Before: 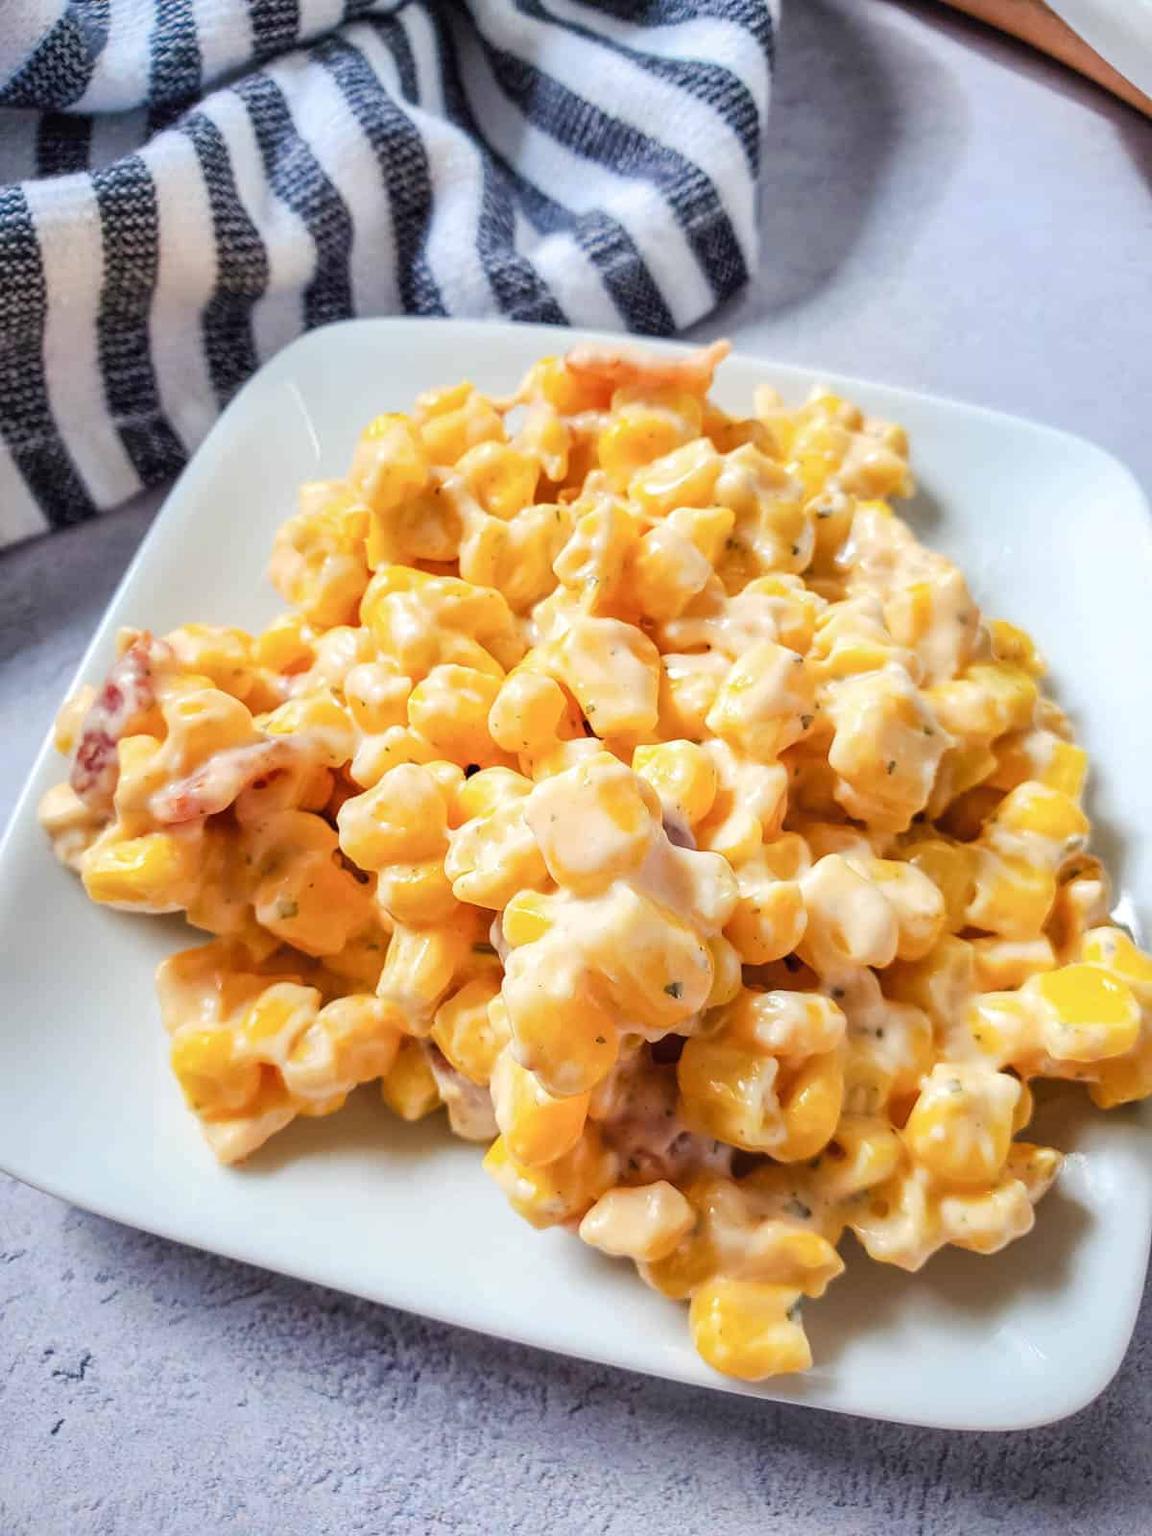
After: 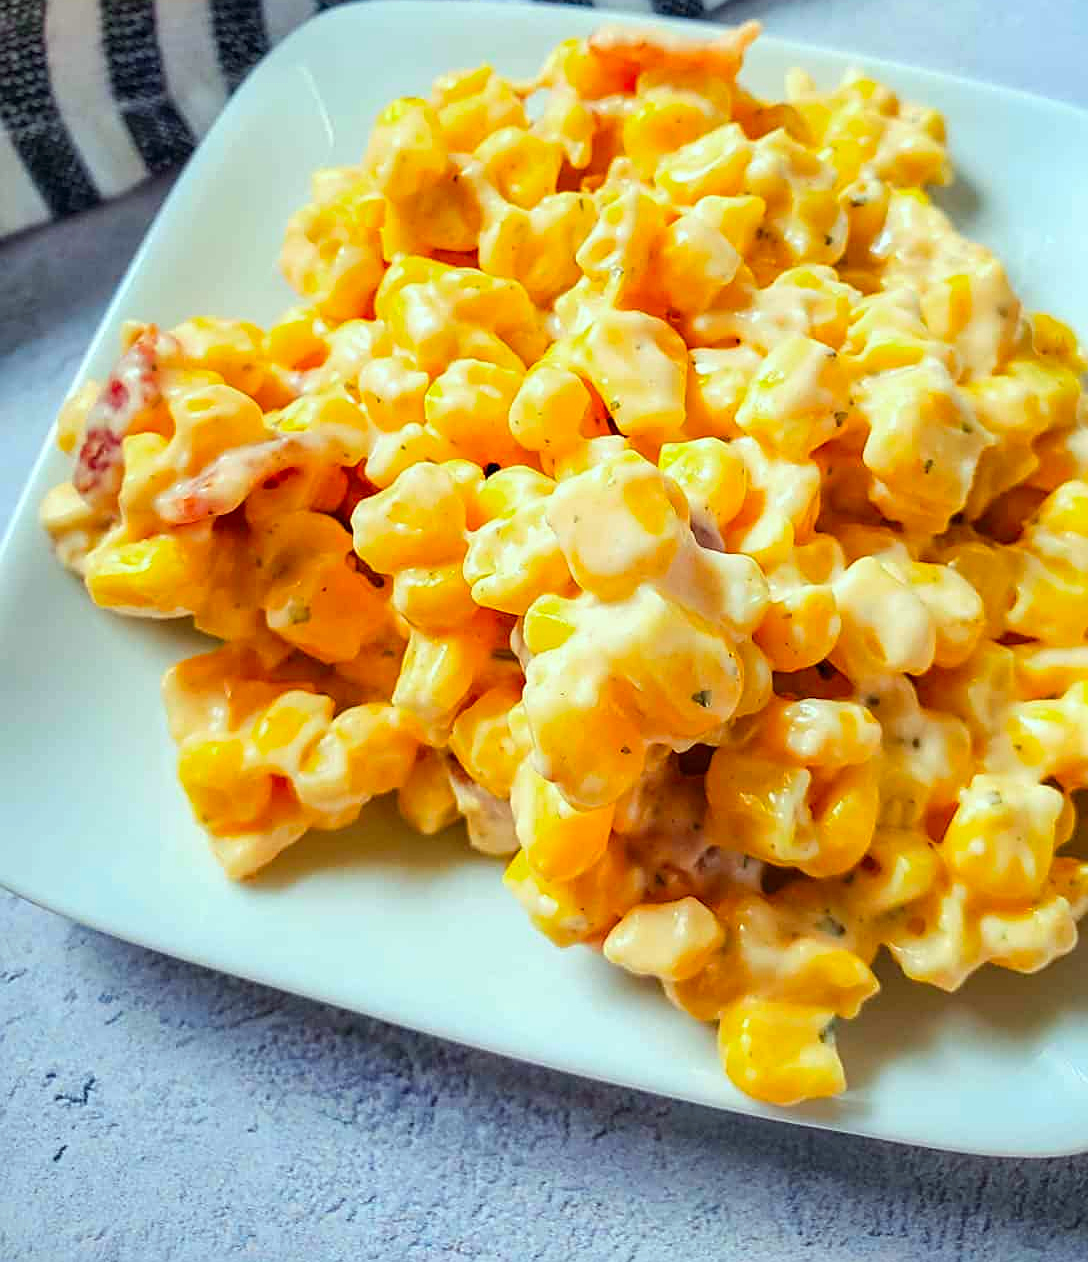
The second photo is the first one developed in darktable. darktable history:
crop: top 20.834%, right 9.322%, bottom 0.261%
color correction: highlights a* -7.5, highlights b* 1.48, shadows a* -2.93, saturation 1.45
sharpen: on, module defaults
